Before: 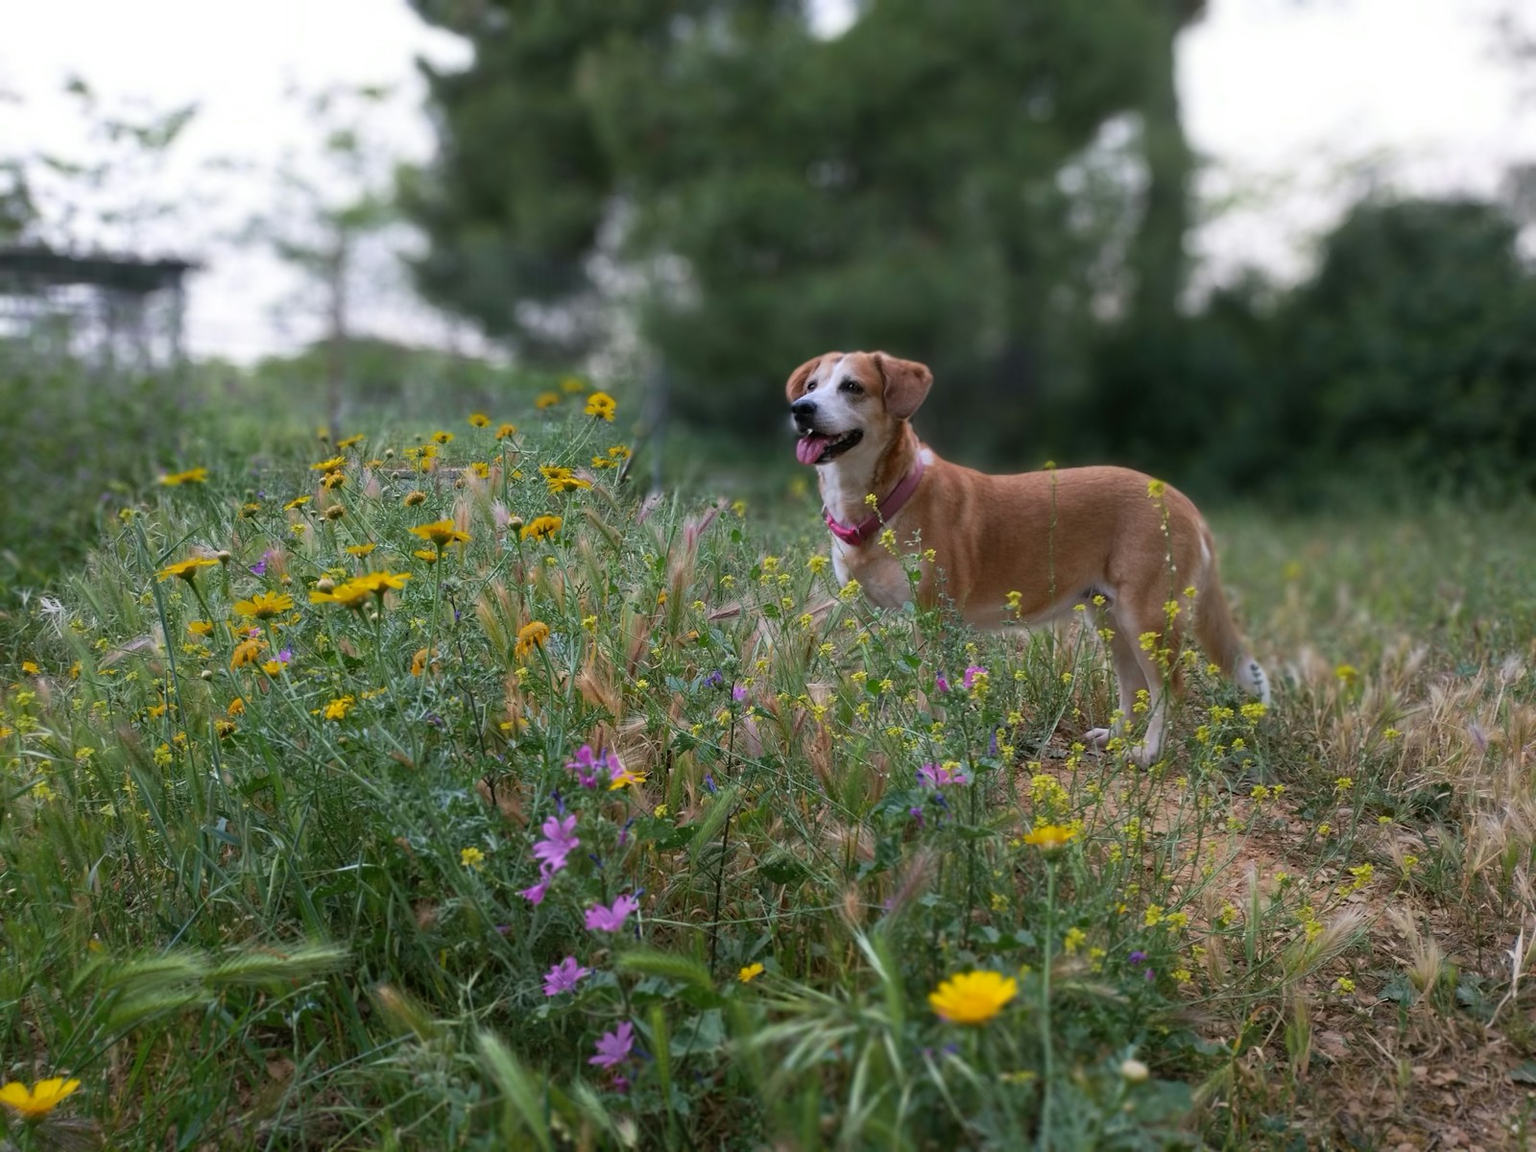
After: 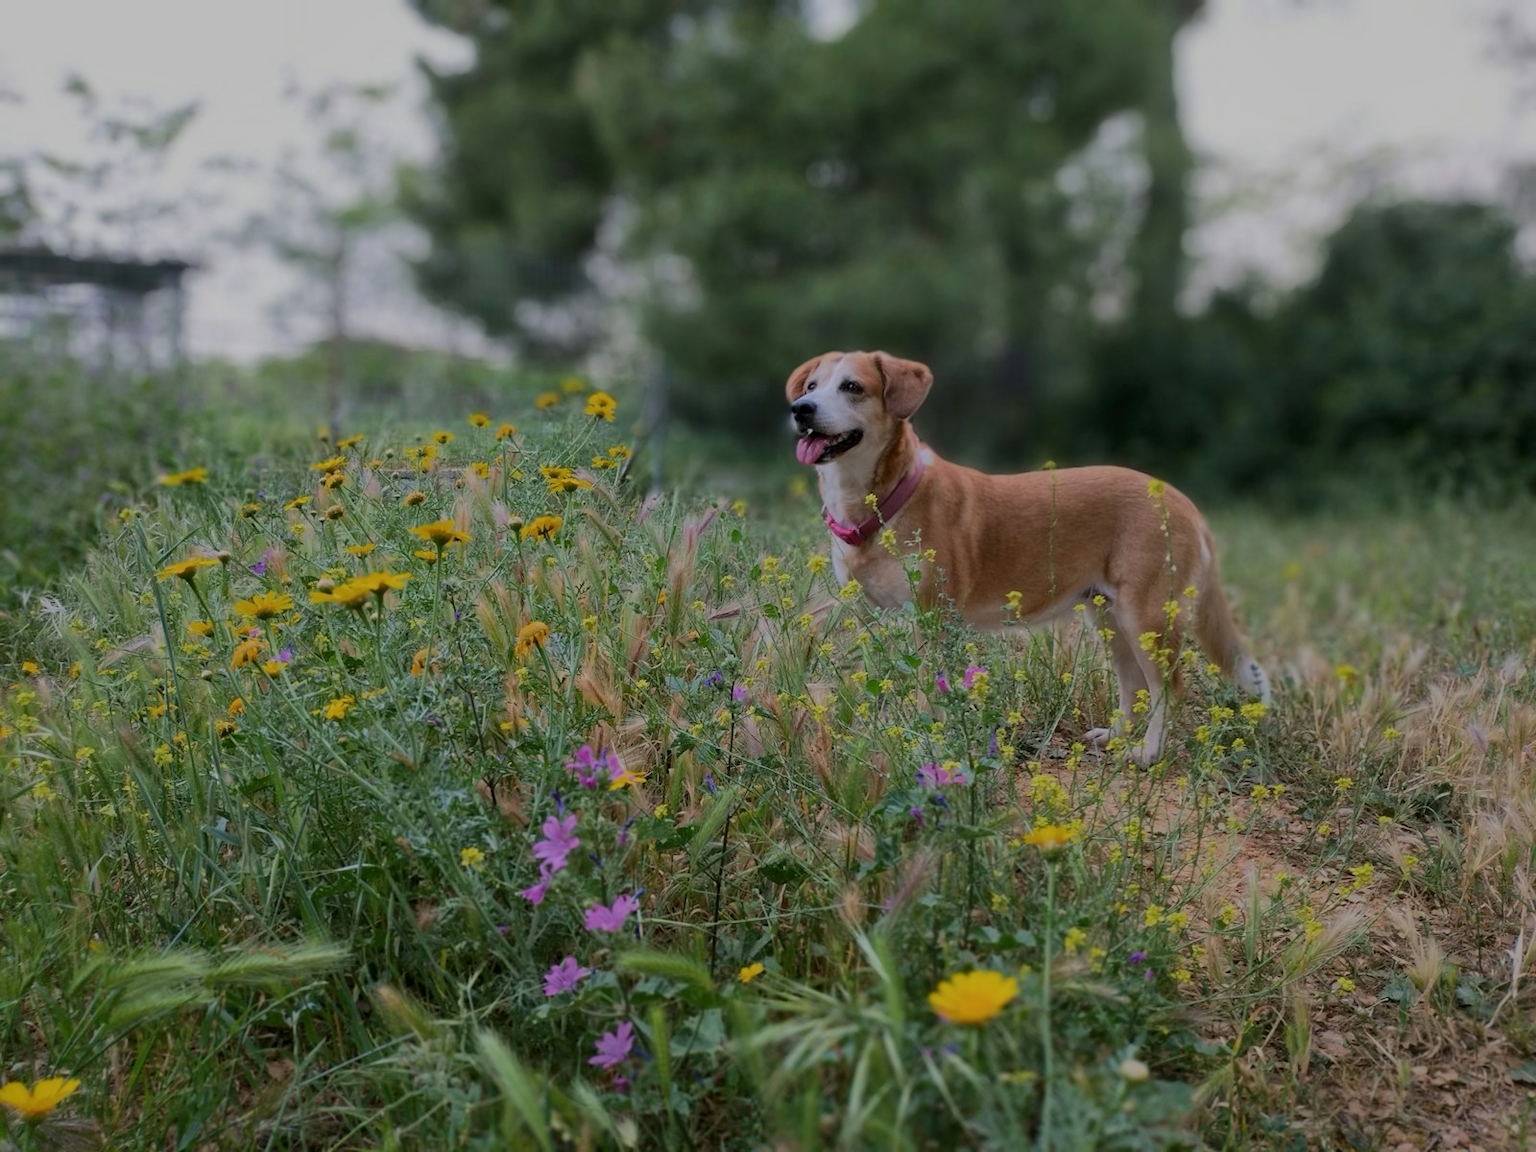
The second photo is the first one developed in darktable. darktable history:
local contrast: mode bilateral grid, contrast 19, coarseness 49, detail 119%, midtone range 0.2
tone equalizer: -8 EV -0.017 EV, -7 EV 0.028 EV, -6 EV -0.006 EV, -5 EV 0.004 EV, -4 EV -0.039 EV, -3 EV -0.24 EV, -2 EV -0.66 EV, -1 EV -0.991 EV, +0 EV -0.955 EV, edges refinement/feathering 500, mask exposure compensation -1.57 EV, preserve details no
